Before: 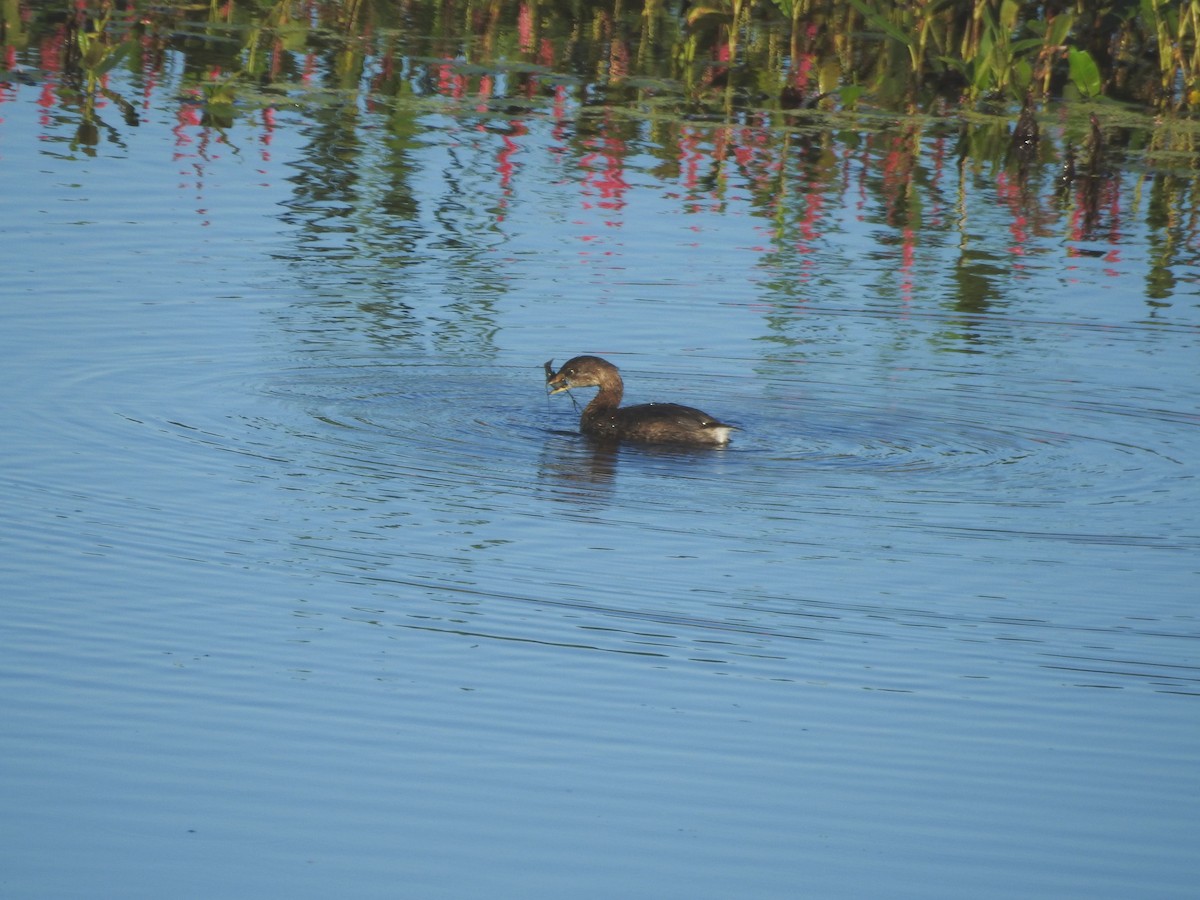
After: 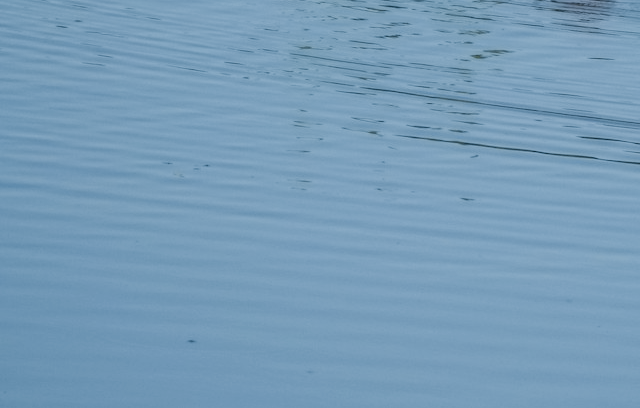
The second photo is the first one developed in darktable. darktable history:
crop and rotate: top 54.452%, right 46.603%, bottom 0.167%
contrast equalizer: octaves 7, y [[0.5 ×6], [0.5 ×6], [0.5 ×6], [0 ×6], [0, 0.039, 0.251, 0.29, 0.293, 0.292]]
filmic rgb: black relative exposure -5.11 EV, white relative exposure 4 EV, hardness 2.9, contrast 1.19, highlights saturation mix -29.49%
